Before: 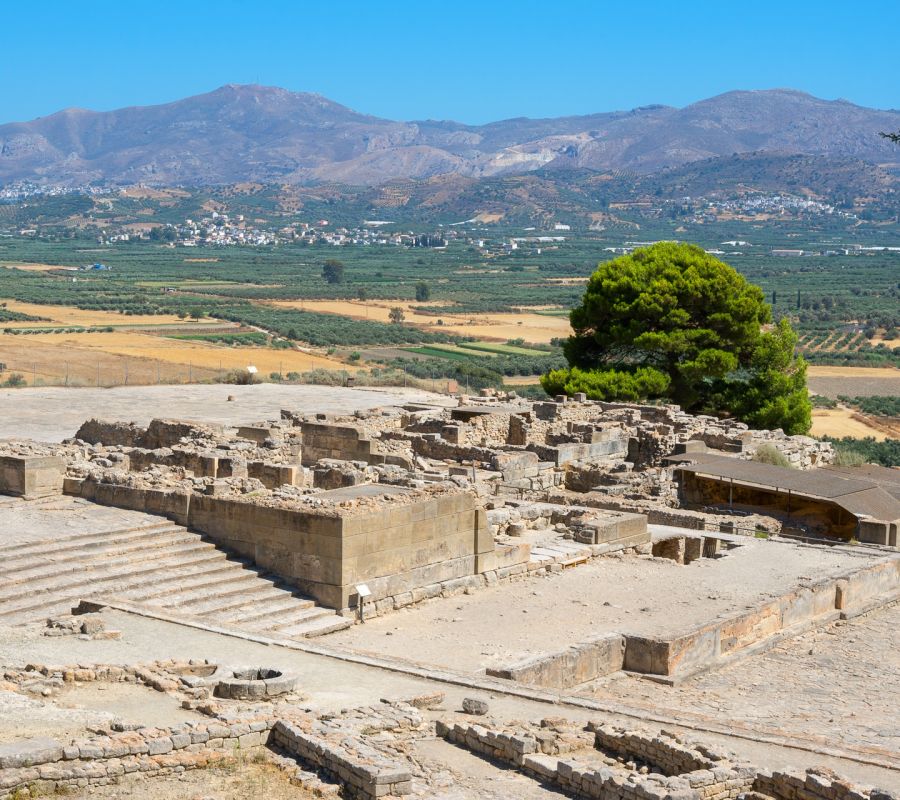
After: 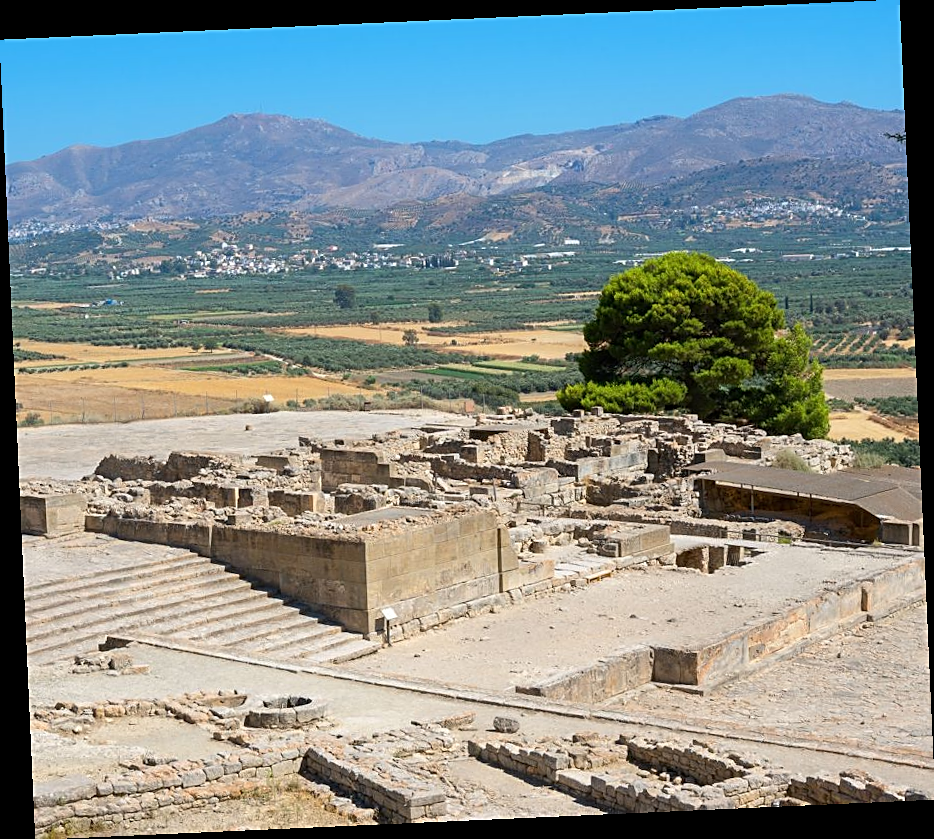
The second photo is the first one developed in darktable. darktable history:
rotate and perspective: rotation -2.56°, automatic cropping off
sharpen: on, module defaults
